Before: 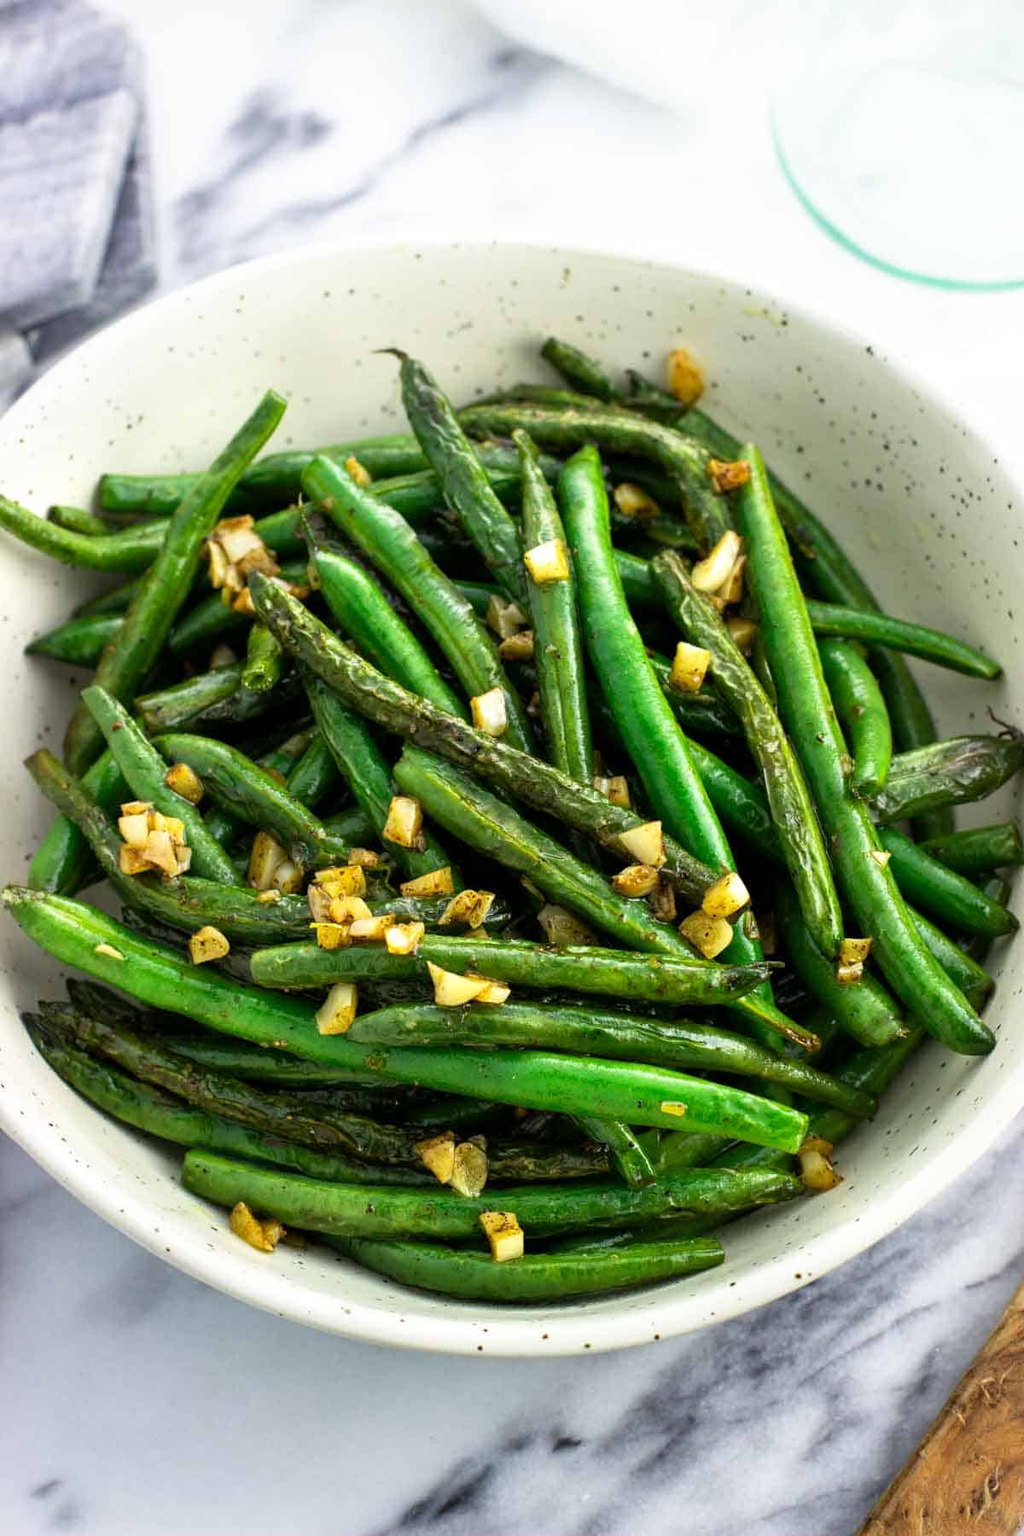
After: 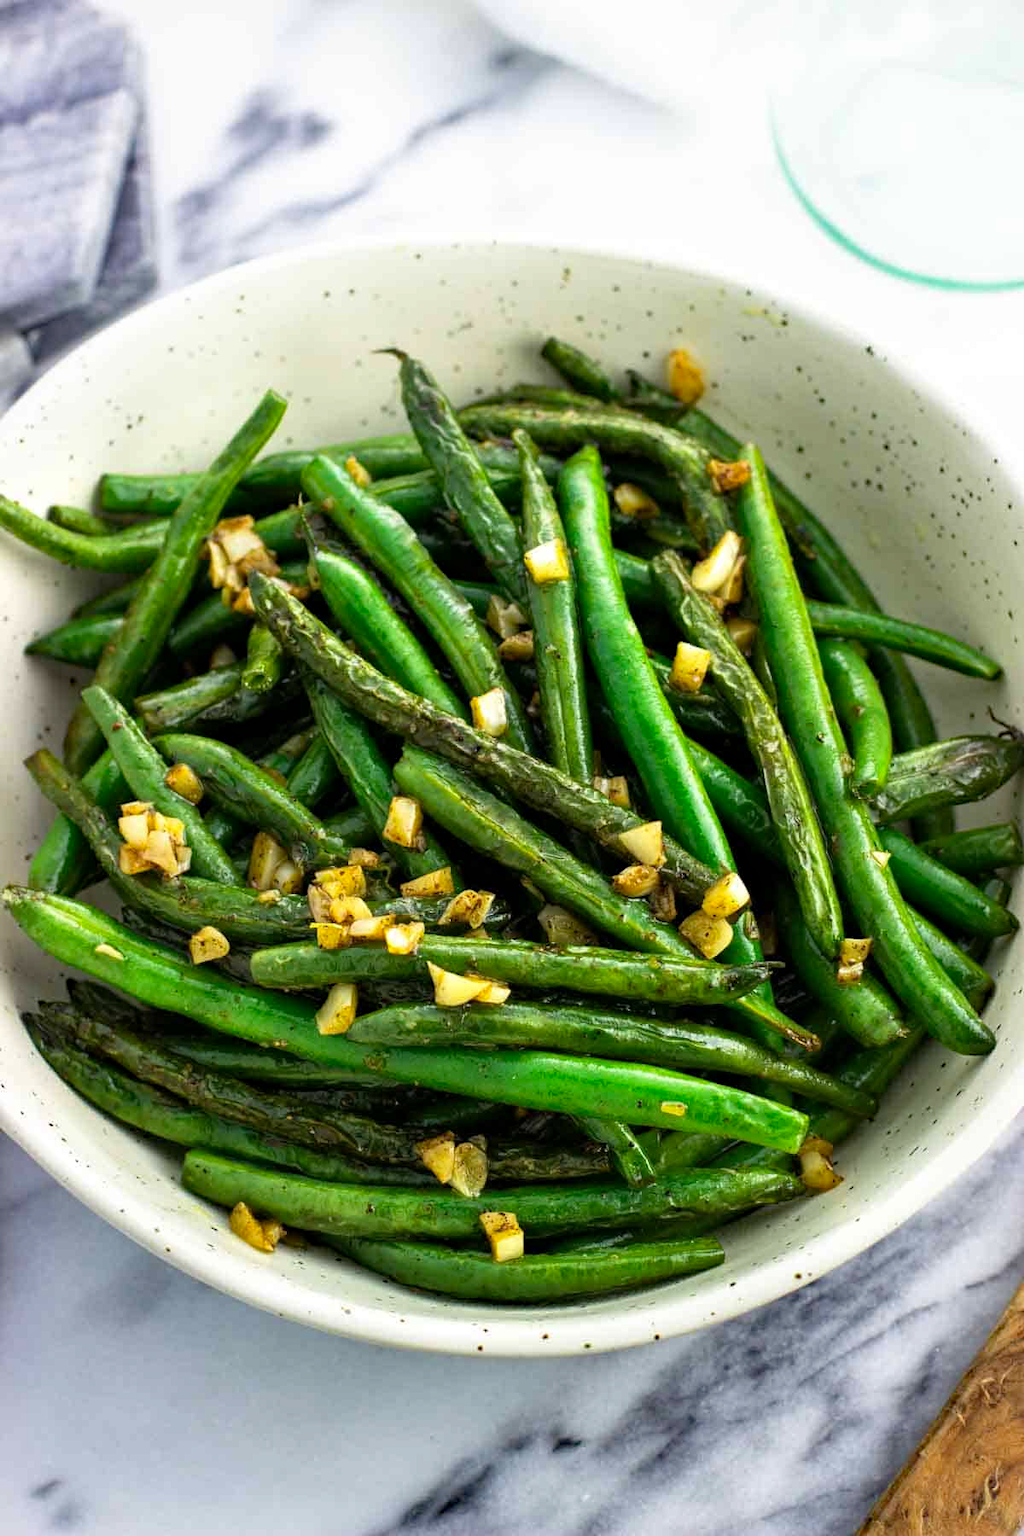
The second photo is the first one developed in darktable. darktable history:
haze removal: strength 0.277, distance 0.25, compatibility mode true, adaptive false
